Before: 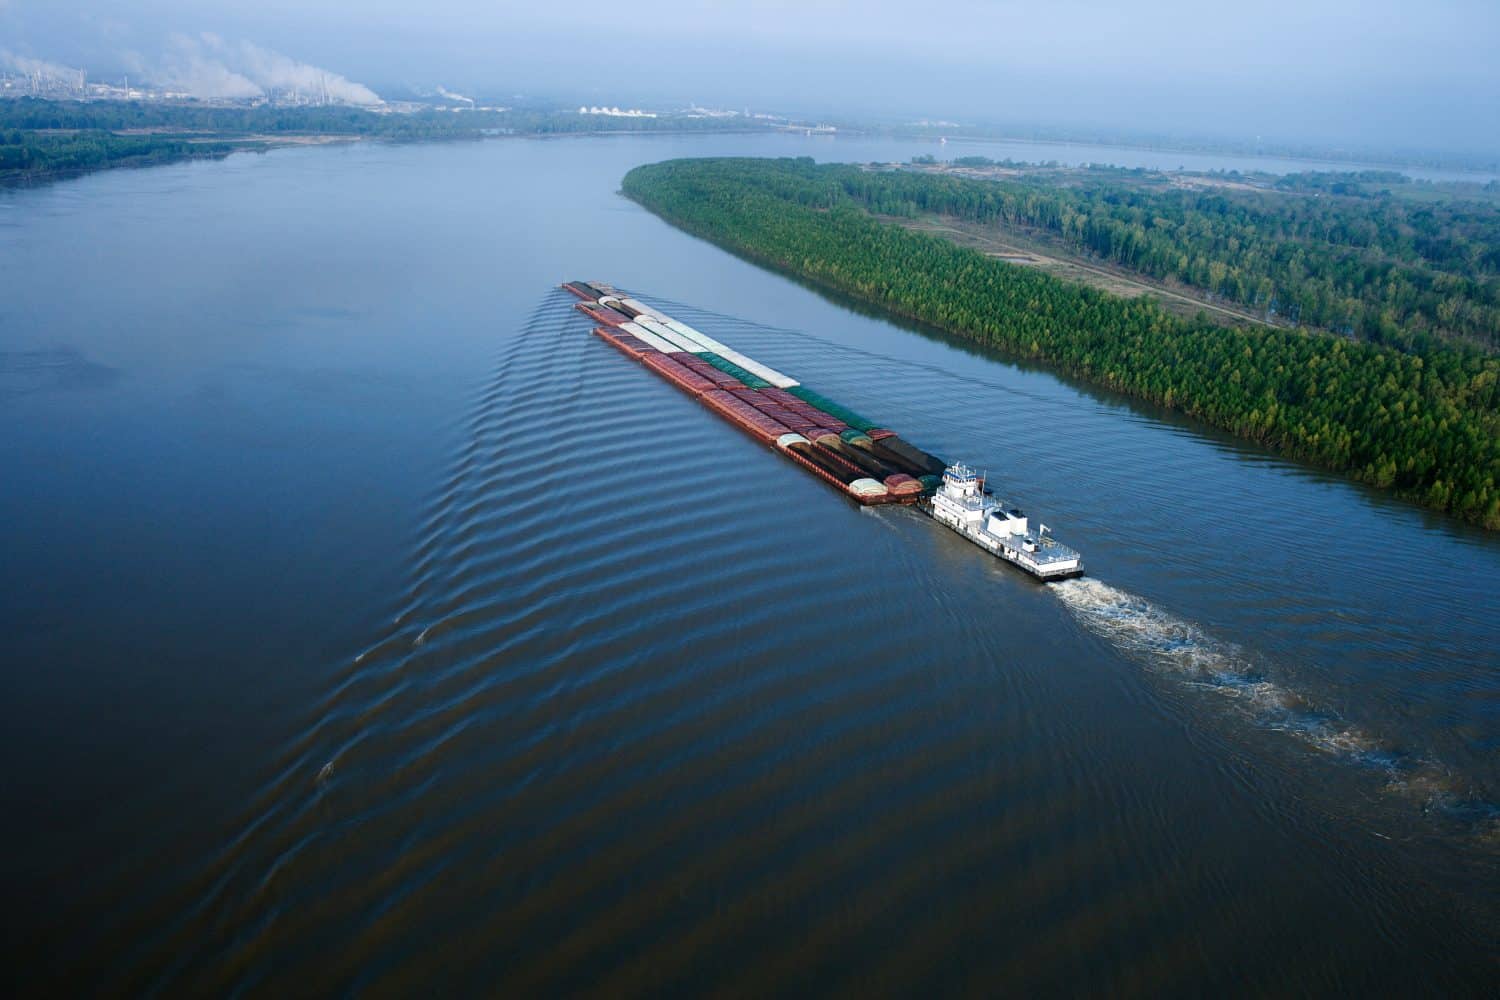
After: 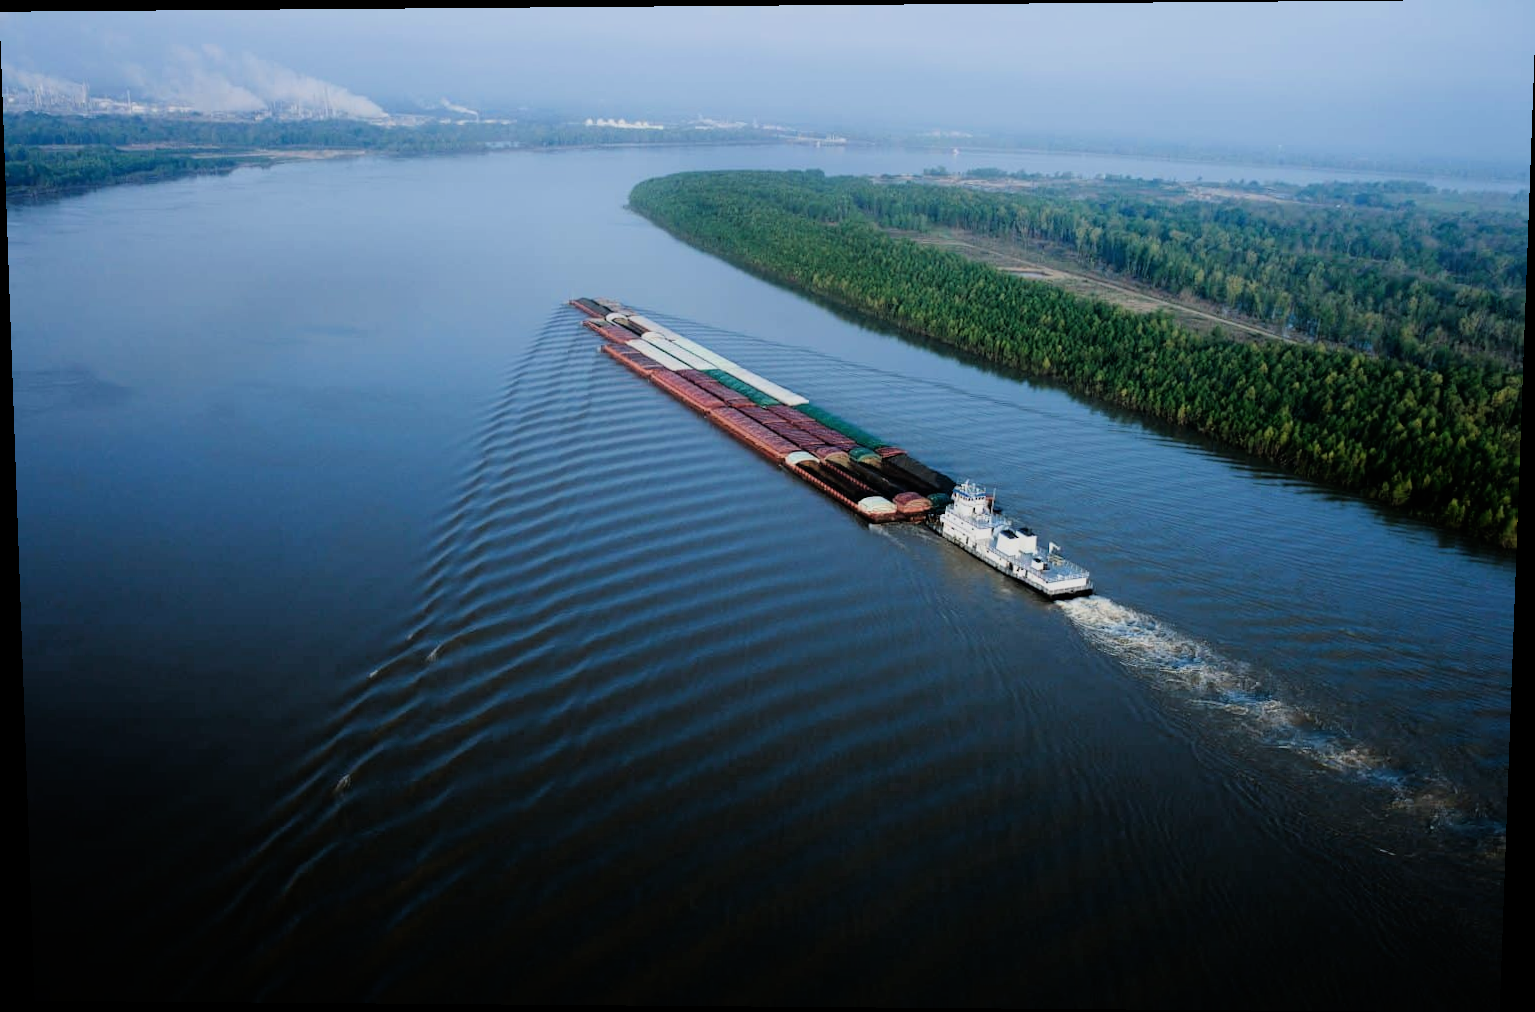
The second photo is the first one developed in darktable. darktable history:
rotate and perspective: lens shift (vertical) 0.048, lens shift (horizontal) -0.024, automatic cropping off
filmic rgb: black relative exposure -7.75 EV, white relative exposure 4.4 EV, threshold 3 EV, hardness 3.76, latitude 50%, contrast 1.1, color science v5 (2021), contrast in shadows safe, contrast in highlights safe, enable highlight reconstruction true
